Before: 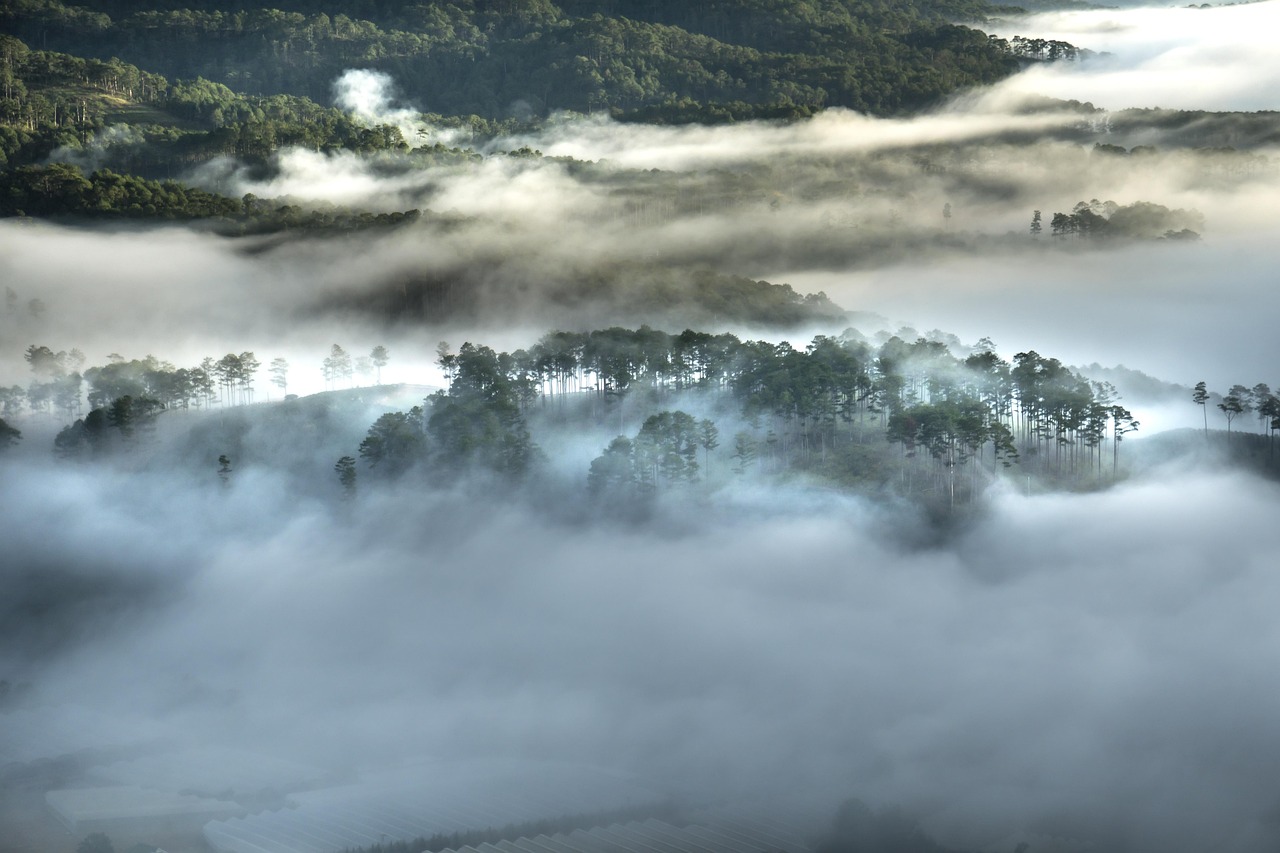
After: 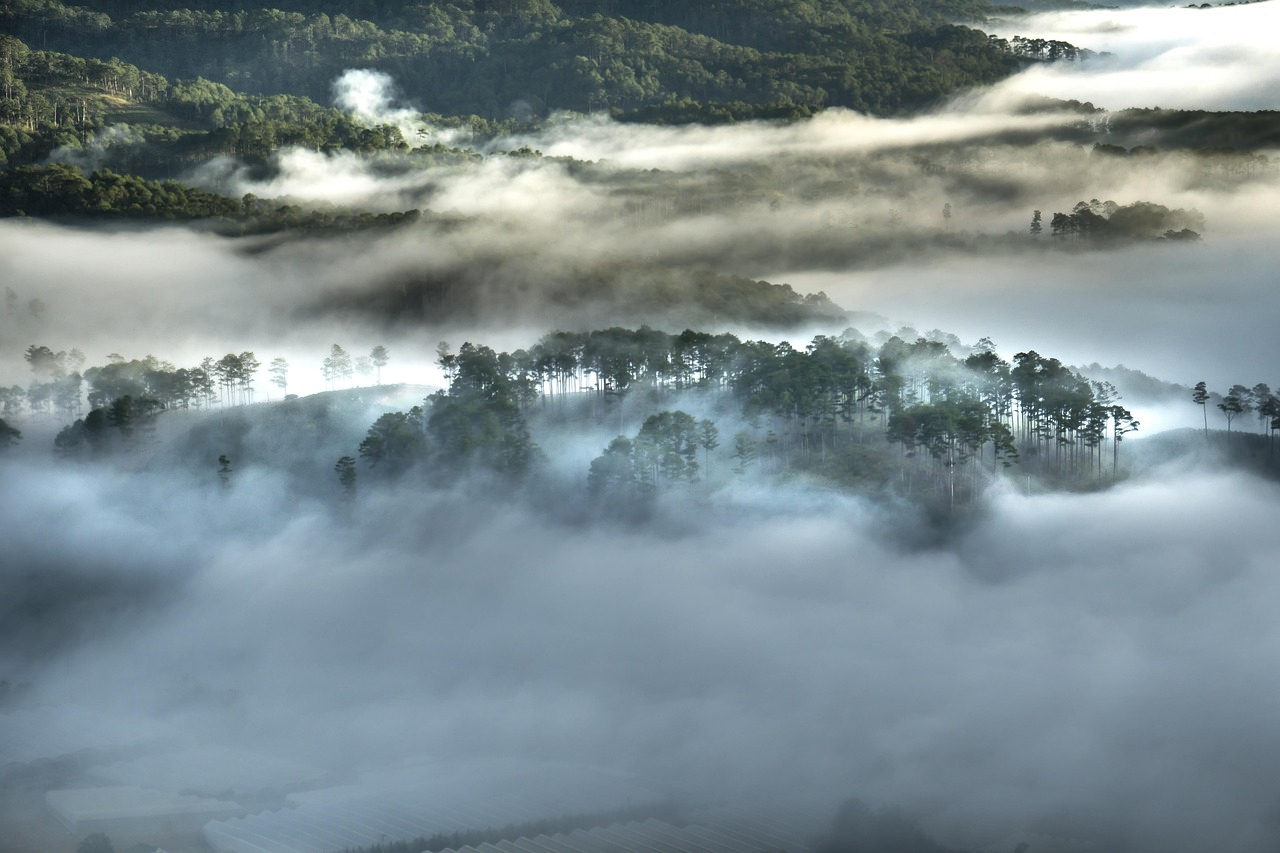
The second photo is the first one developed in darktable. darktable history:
shadows and highlights: radius 109.44, shadows 41.16, highlights -71.67, low approximation 0.01, soften with gaussian
